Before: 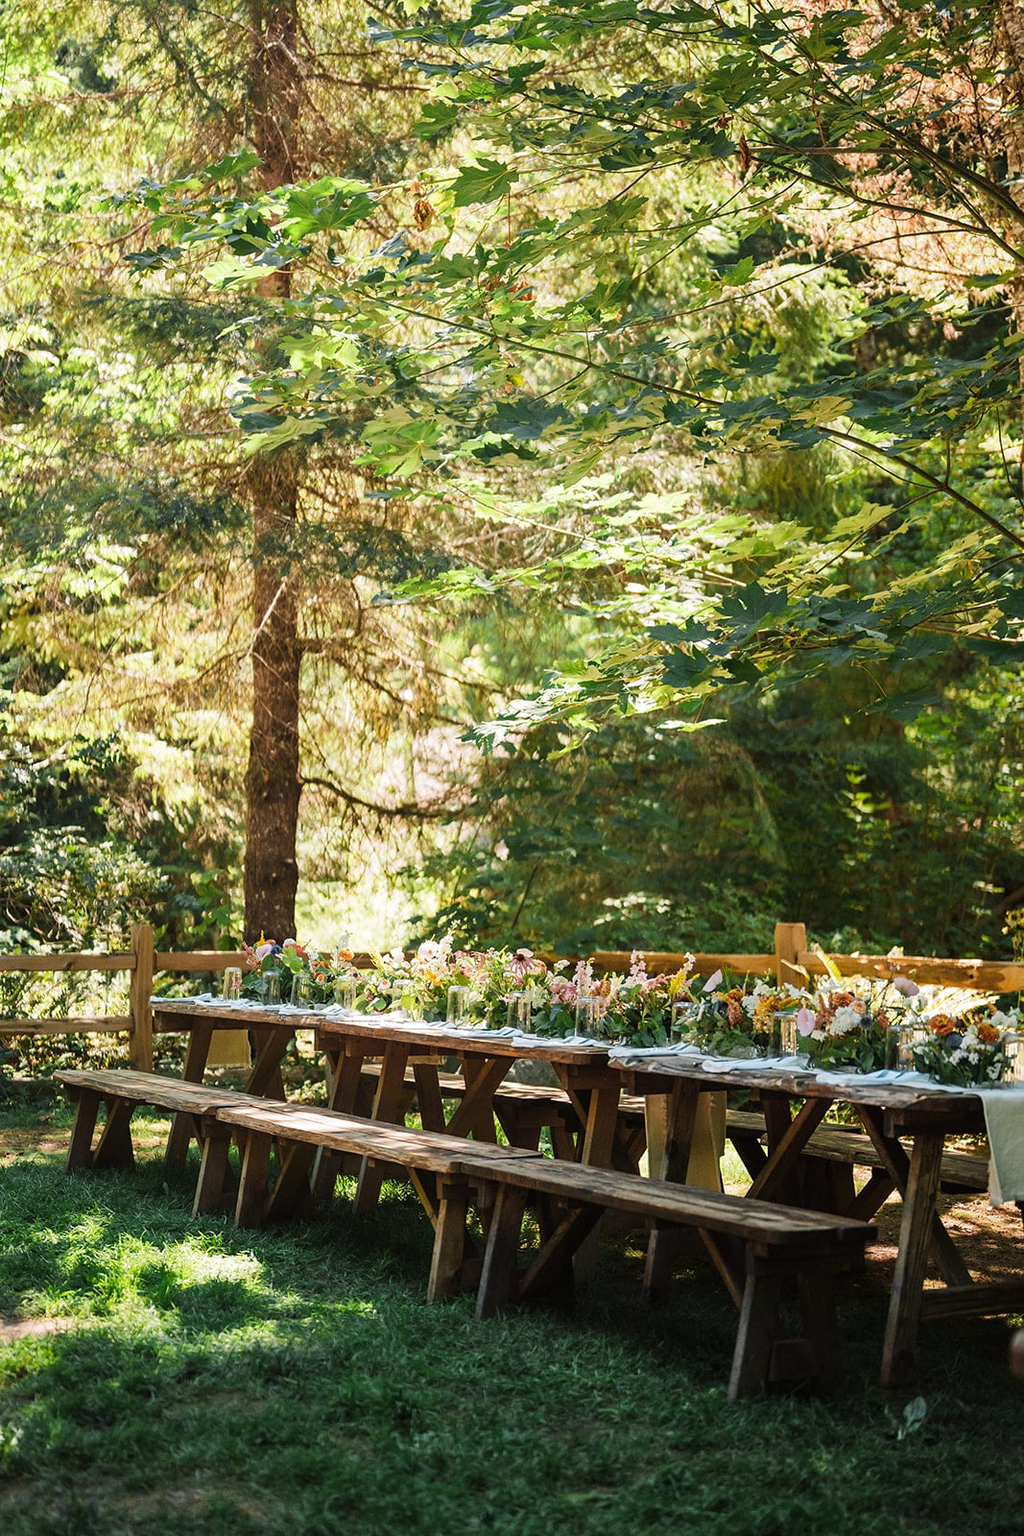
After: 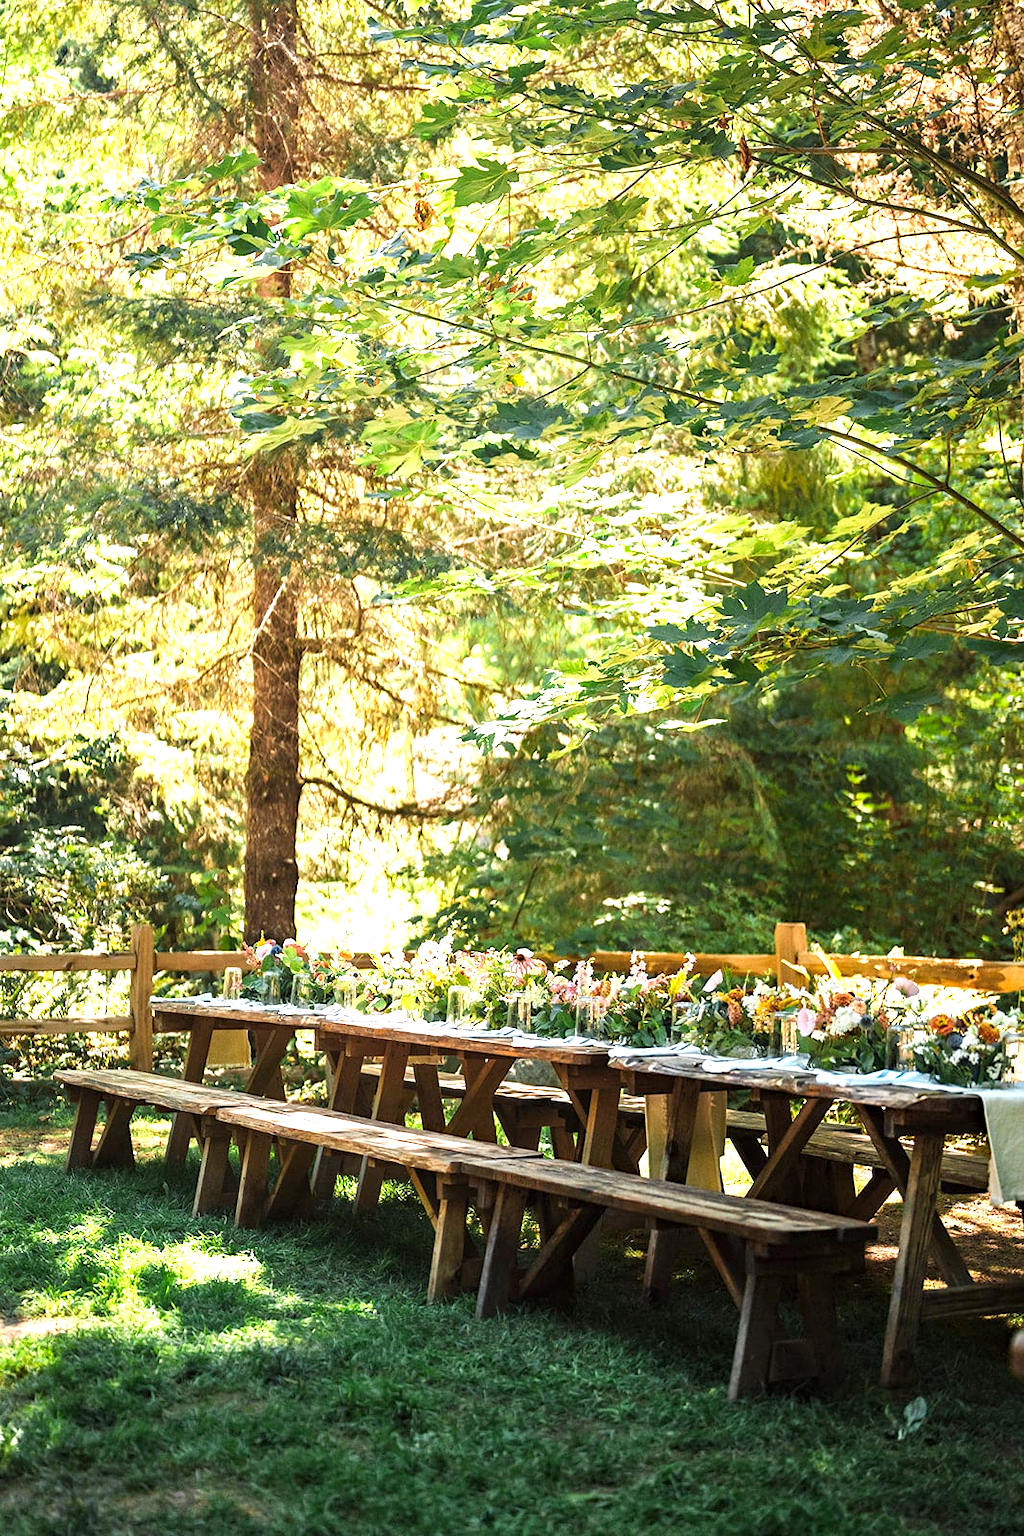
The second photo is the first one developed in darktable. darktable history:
haze removal: compatibility mode true, adaptive false
exposure: black level correction 0.001, exposure 0.955 EV, compensate highlight preservation false
